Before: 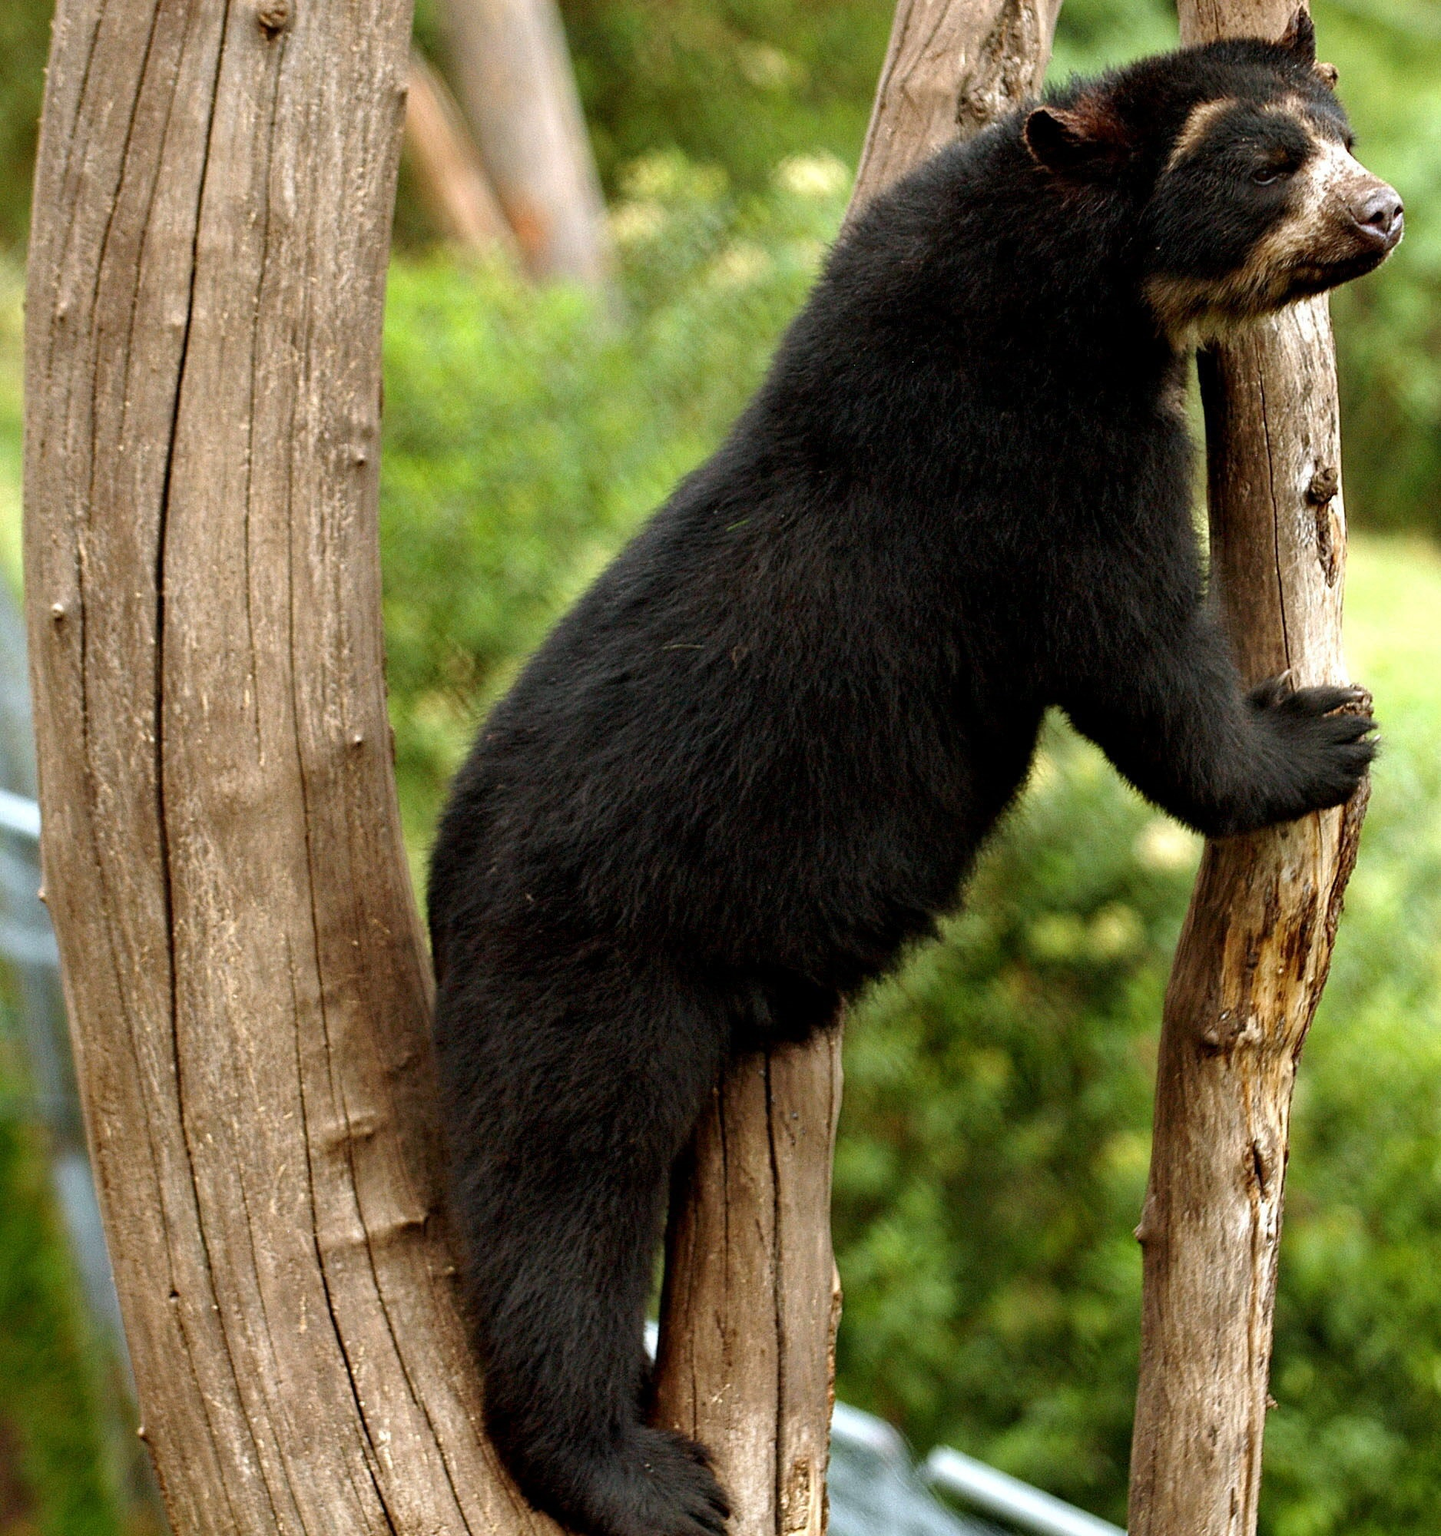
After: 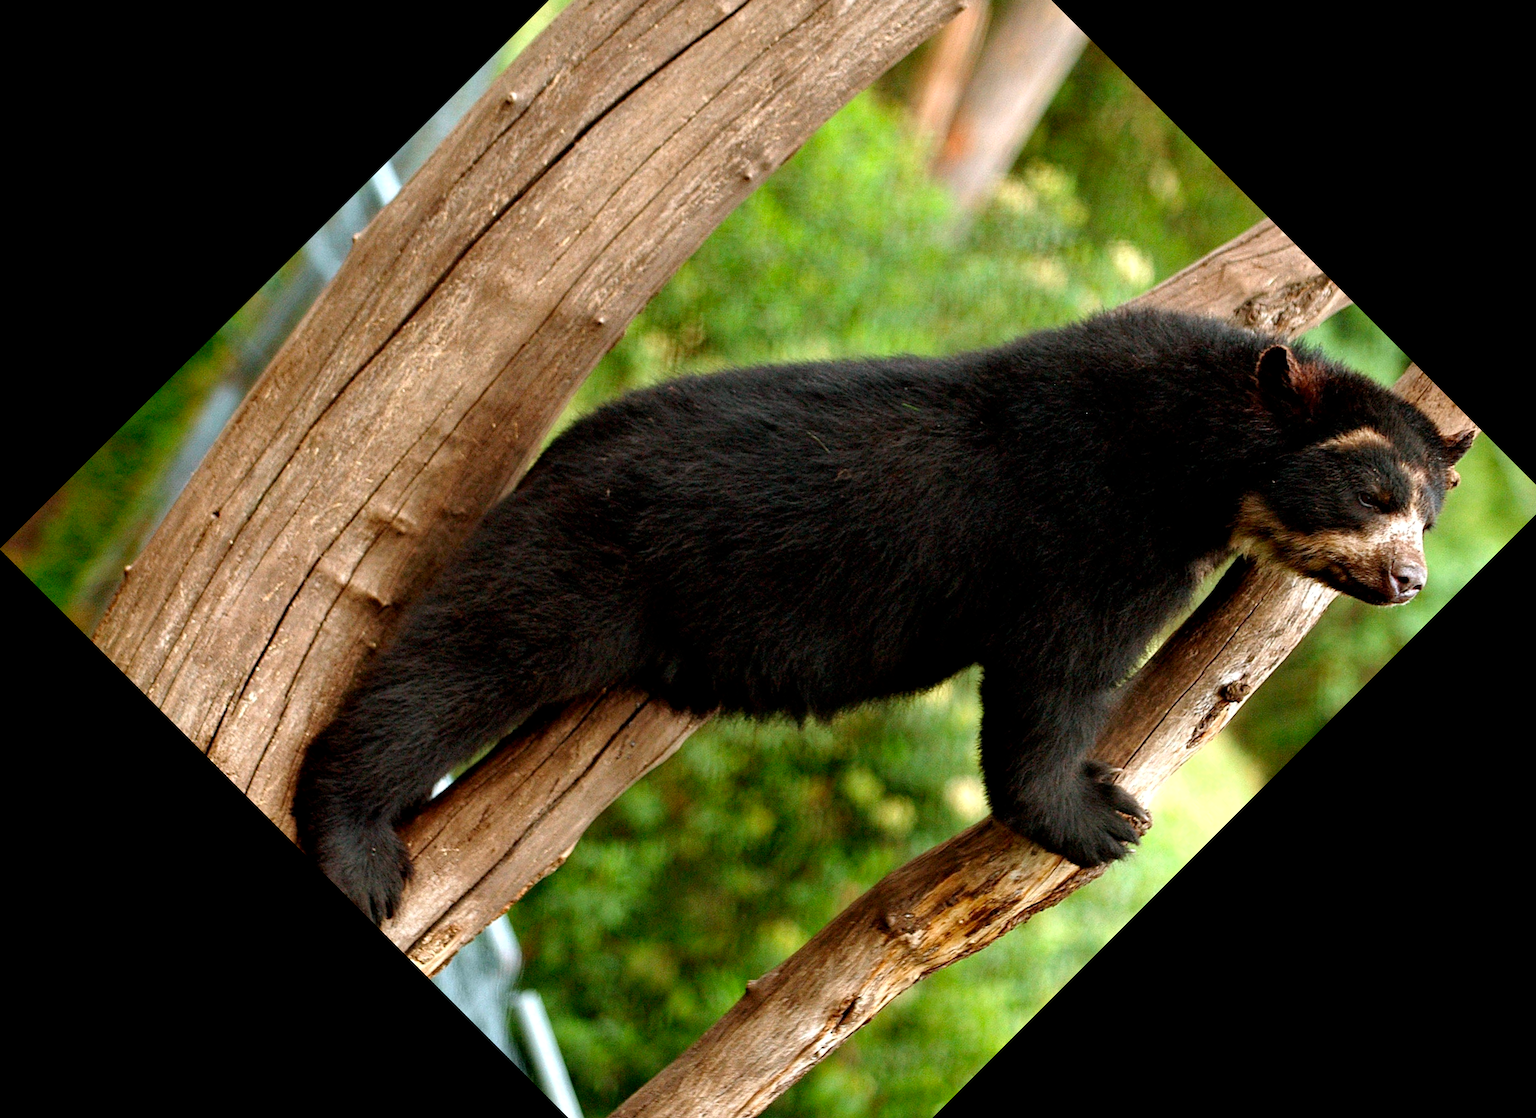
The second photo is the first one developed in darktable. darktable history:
exposure: exposure 0.082 EV, compensate highlight preservation false
crop and rotate: angle -45.01°, top 16.193%, right 0.889%, bottom 11.611%
